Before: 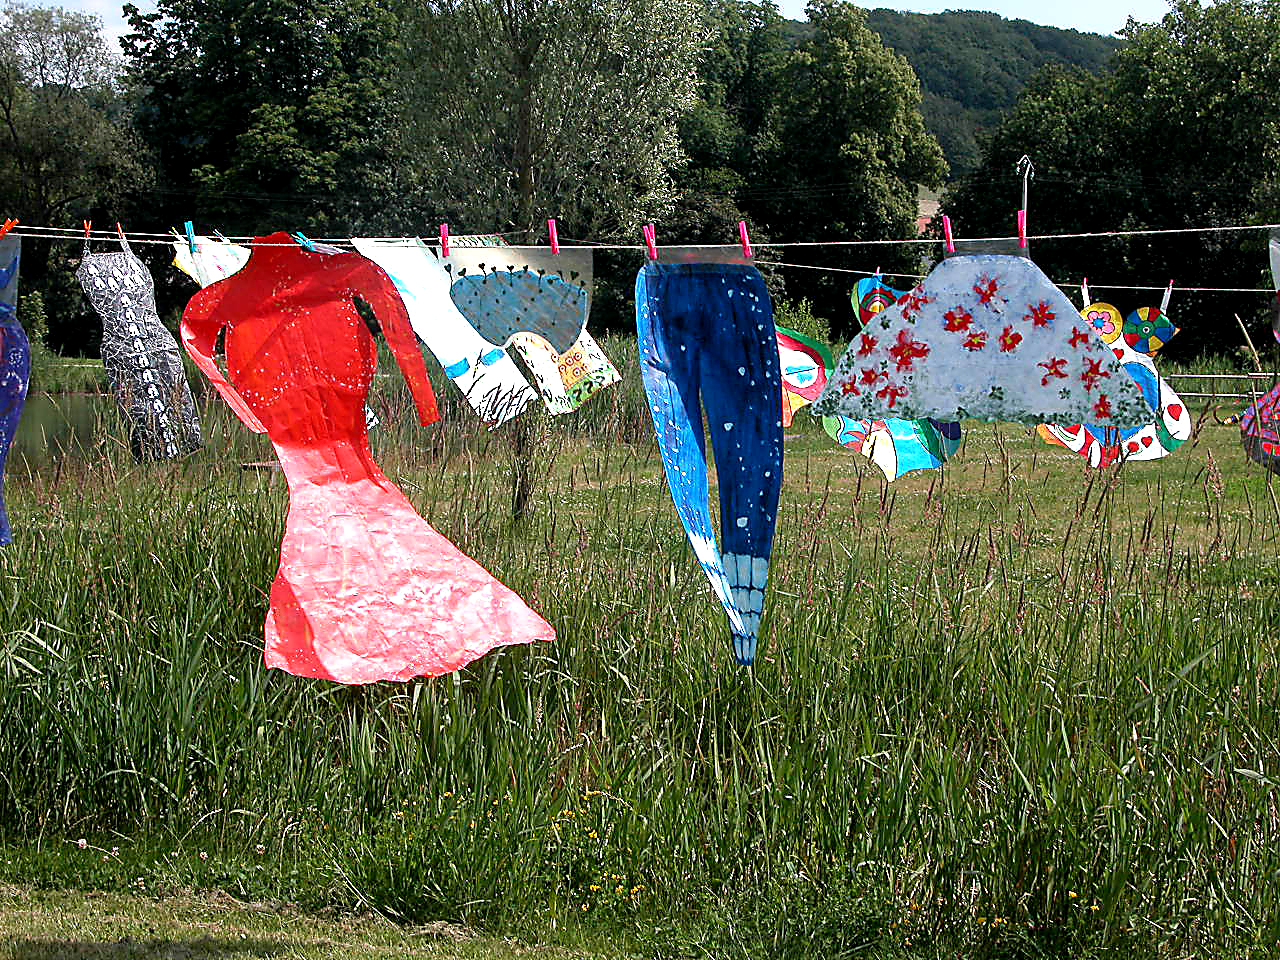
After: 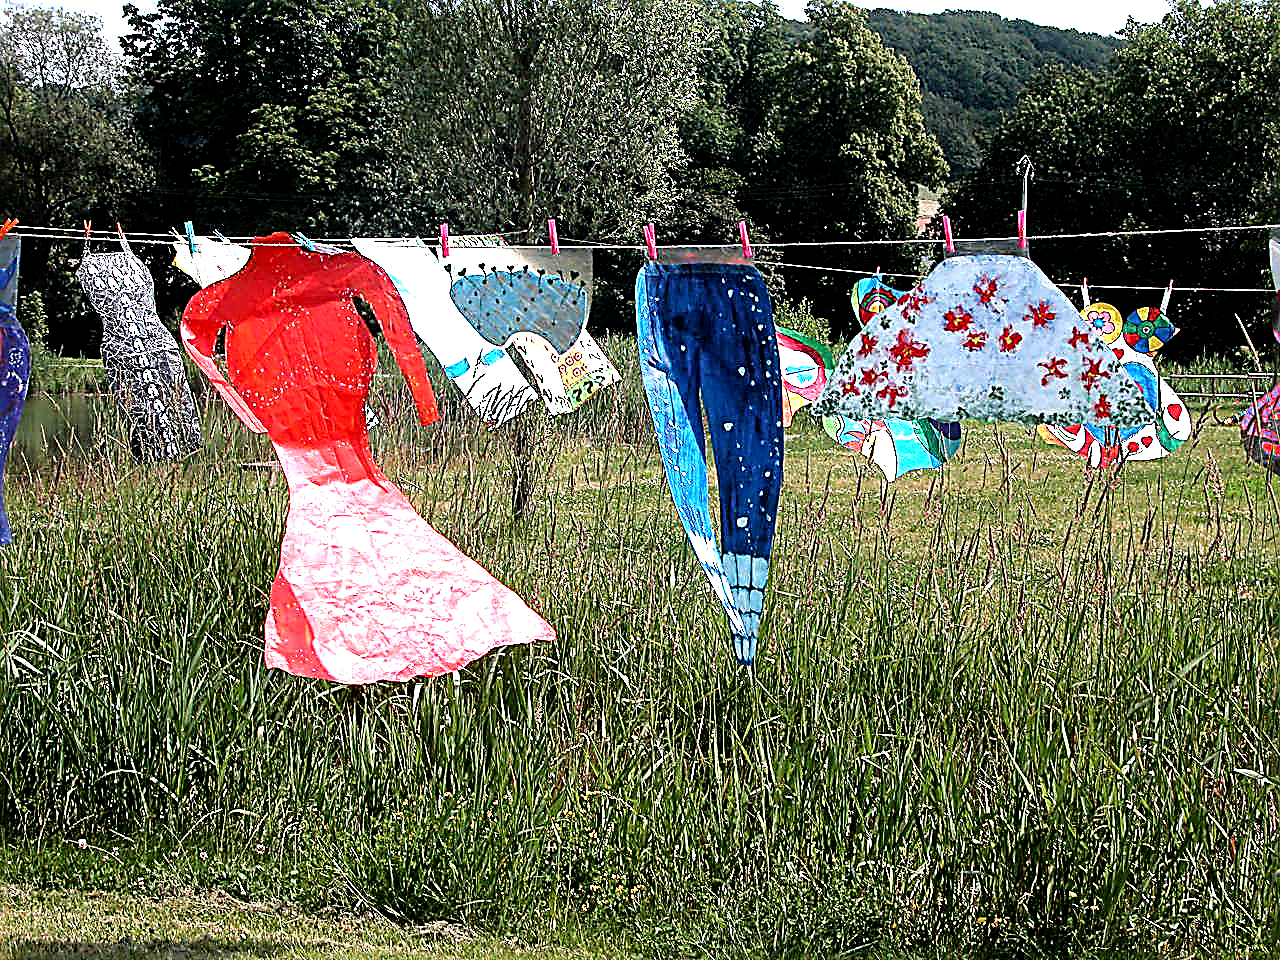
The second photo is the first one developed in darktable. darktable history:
tone equalizer: -8 EV -0.784 EV, -7 EV -0.714 EV, -6 EV -0.619 EV, -5 EV -0.378 EV, -3 EV 0.404 EV, -2 EV 0.6 EV, -1 EV 0.678 EV, +0 EV 0.746 EV
sharpen: radius 2.831, amount 0.723
